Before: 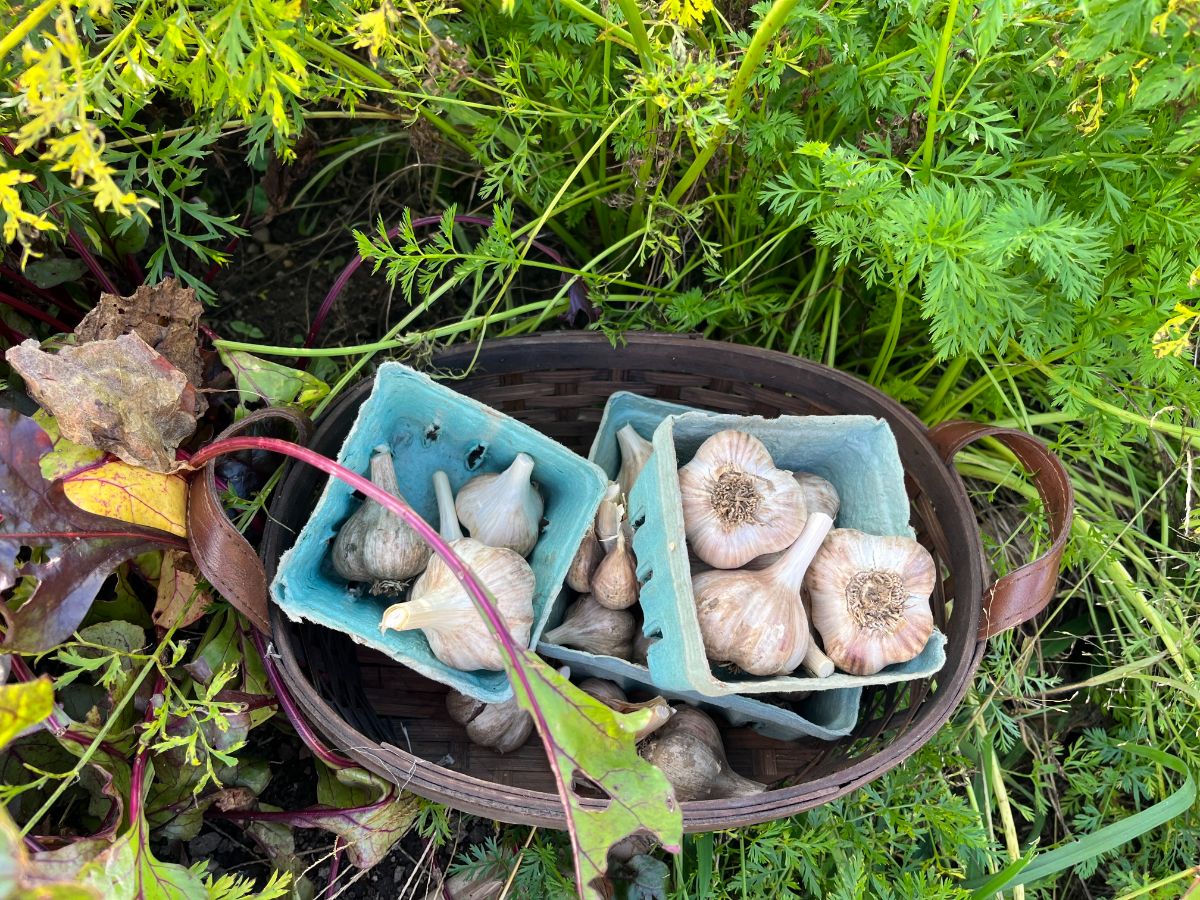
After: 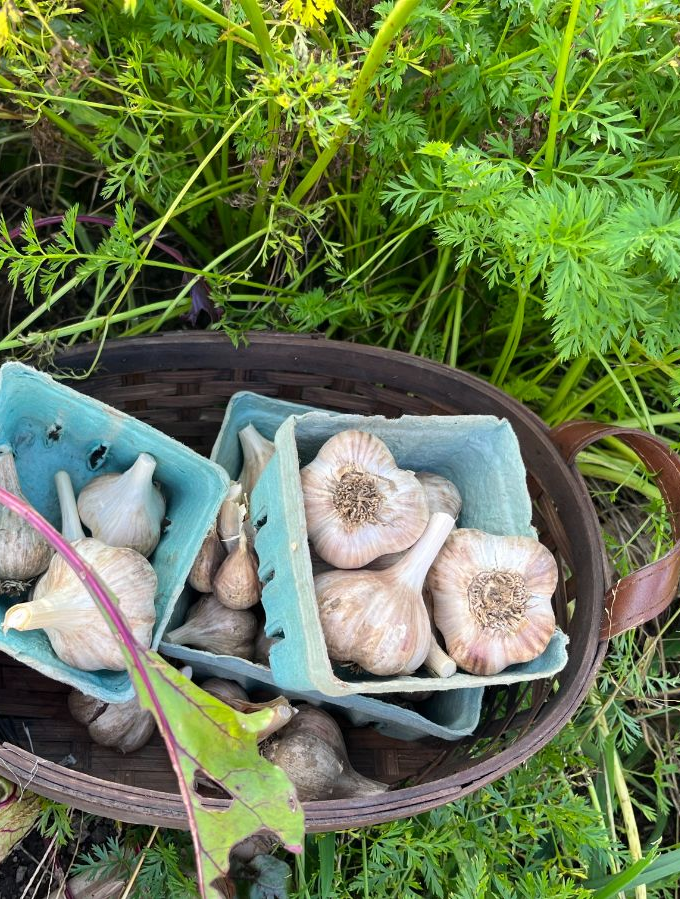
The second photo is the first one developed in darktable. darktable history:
crop: left 31.553%, top 0.008%, right 11.733%
